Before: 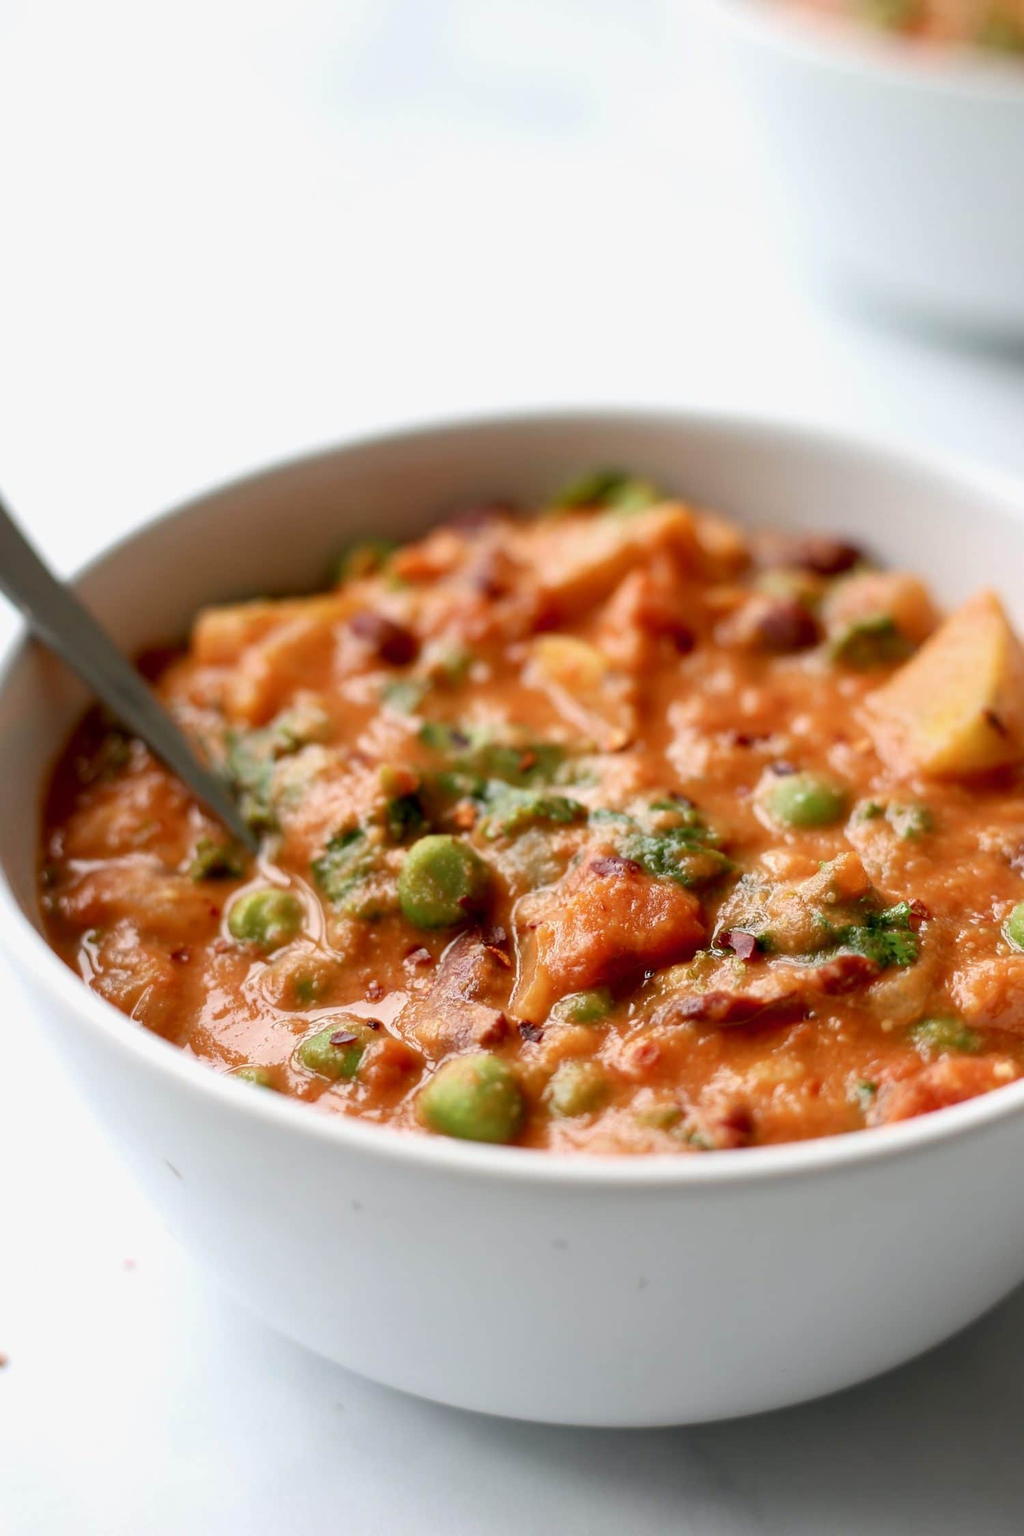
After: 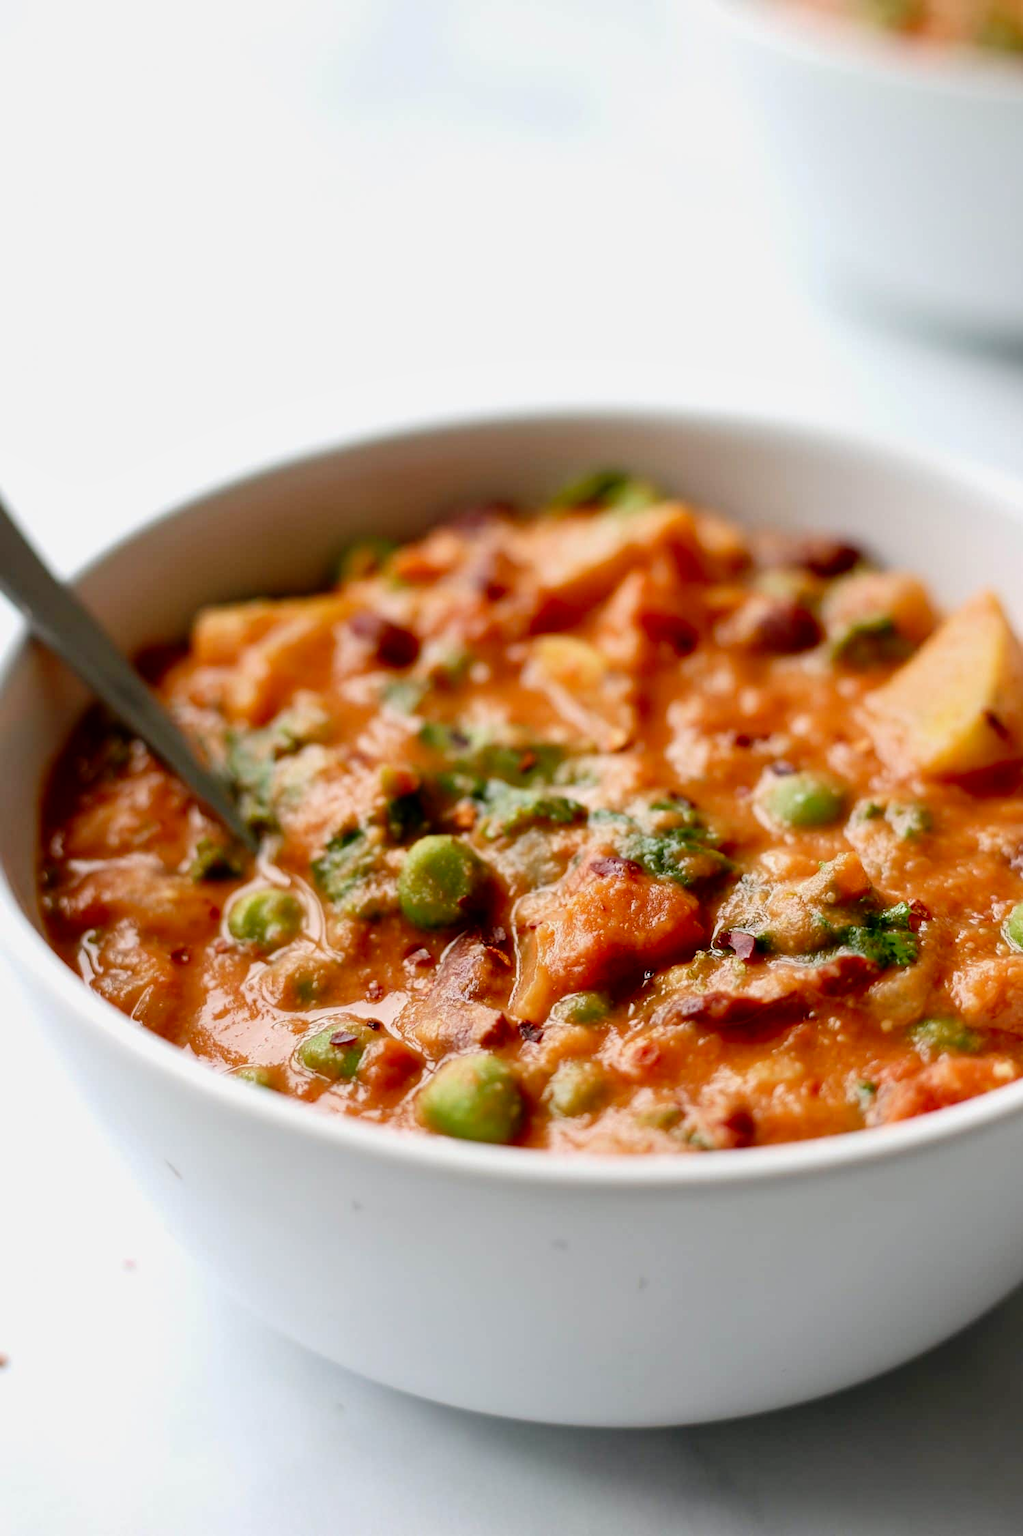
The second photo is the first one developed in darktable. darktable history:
tone curve: curves: ch0 [(0, 0) (0.003, 0.003) (0.011, 0.003) (0.025, 0.007) (0.044, 0.014) (0.069, 0.02) (0.1, 0.03) (0.136, 0.054) (0.177, 0.099) (0.224, 0.156) (0.277, 0.227) (0.335, 0.302) (0.399, 0.375) (0.468, 0.456) (0.543, 0.54) (0.623, 0.625) (0.709, 0.717) (0.801, 0.807) (0.898, 0.895) (1, 1)], preserve colors none
tone equalizer: -7 EV 0.18 EV, -6 EV 0.12 EV, -5 EV 0.08 EV, -4 EV 0.04 EV, -2 EV -0.02 EV, -1 EV -0.04 EV, +0 EV -0.06 EV, luminance estimator HSV value / RGB max
